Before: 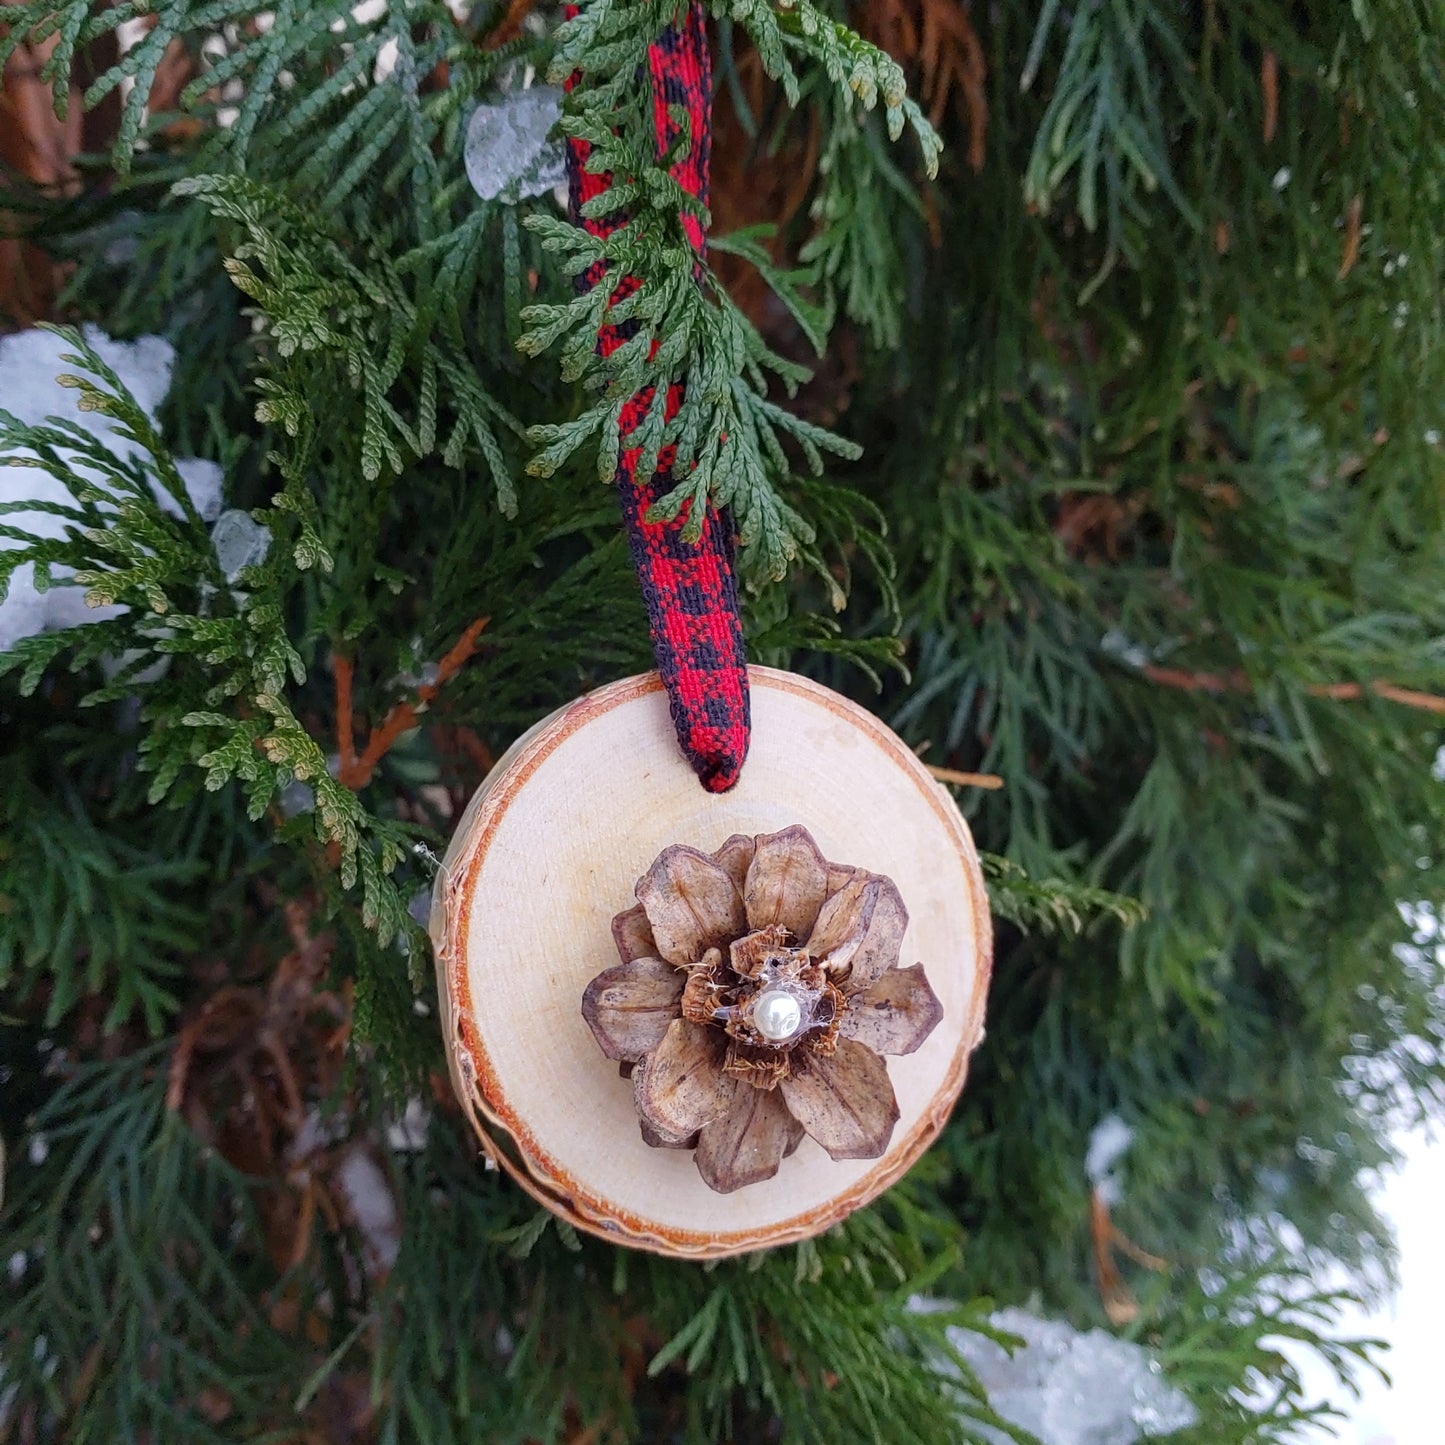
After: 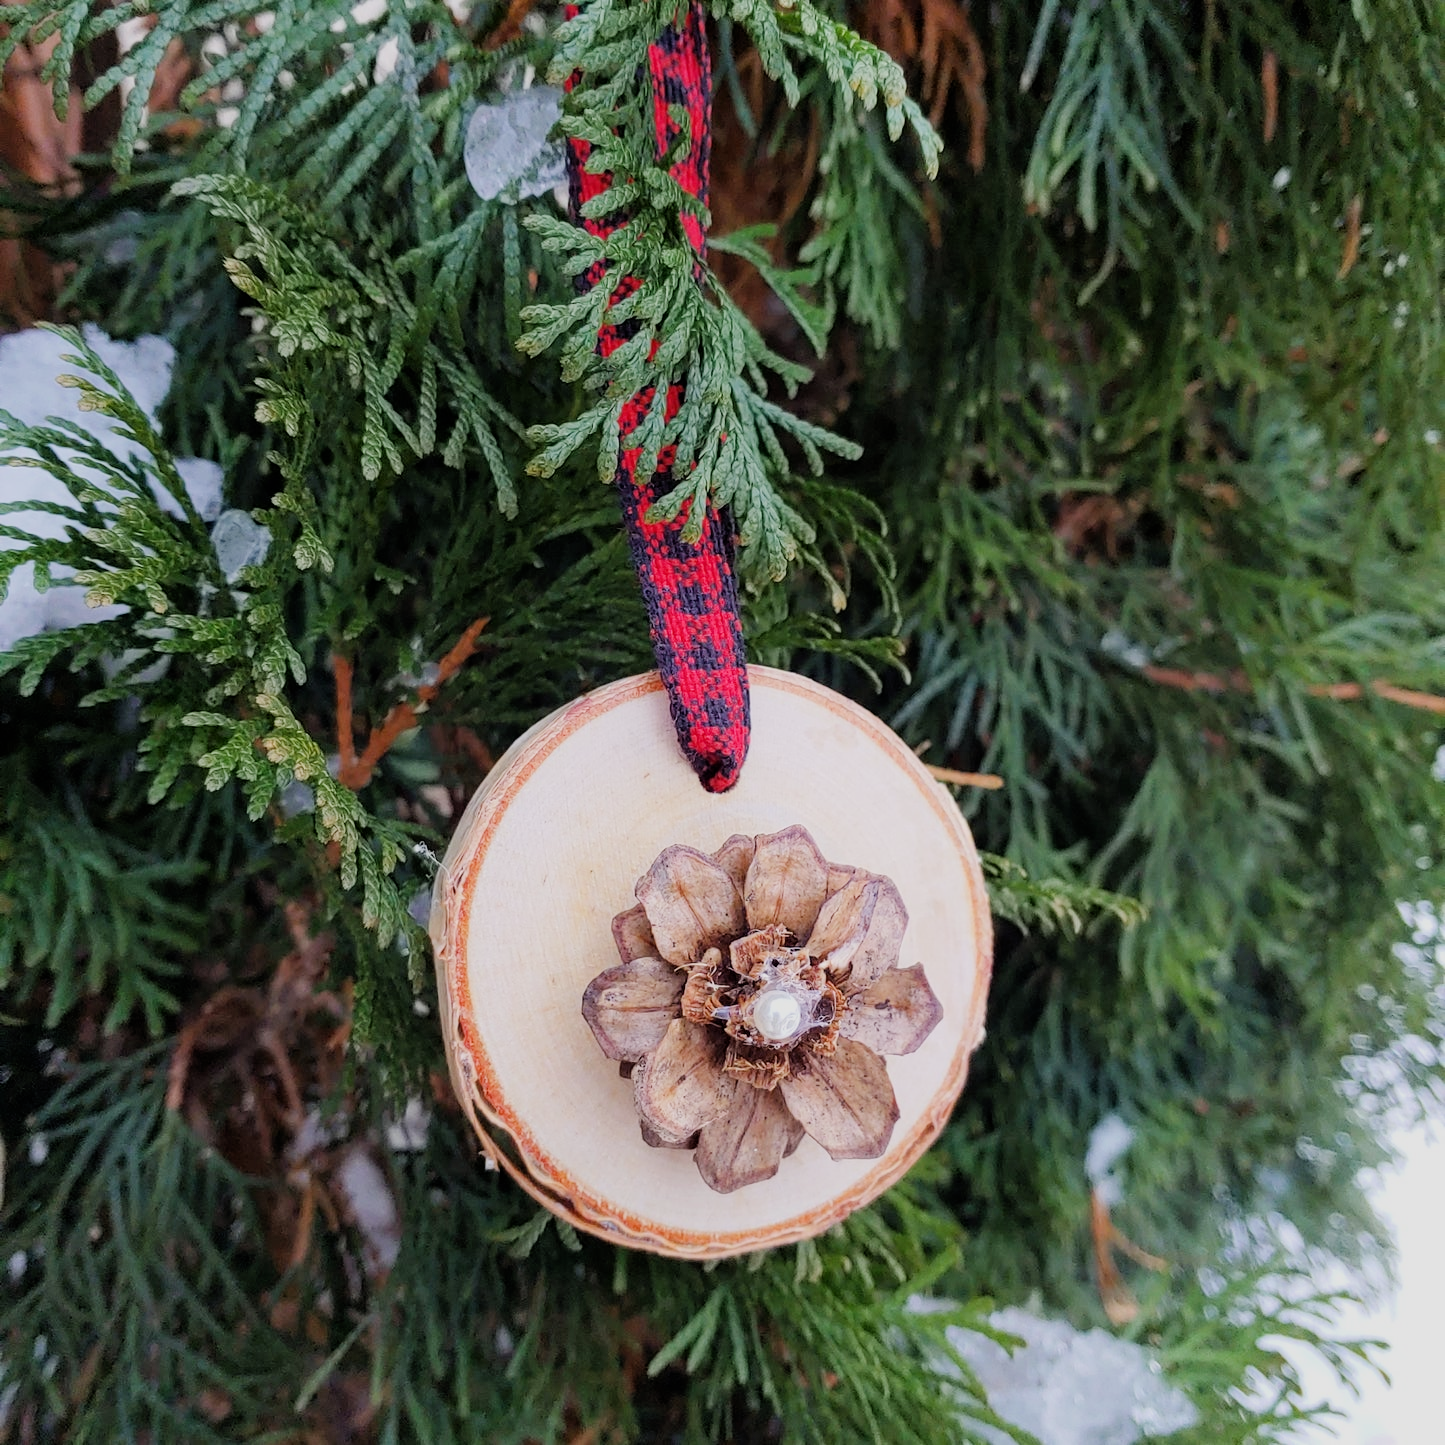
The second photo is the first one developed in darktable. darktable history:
filmic rgb: black relative exposure -7.32 EV, white relative exposure 5.09 EV, hardness 3.2
exposure: exposure 0.636 EV, compensate highlight preservation false
